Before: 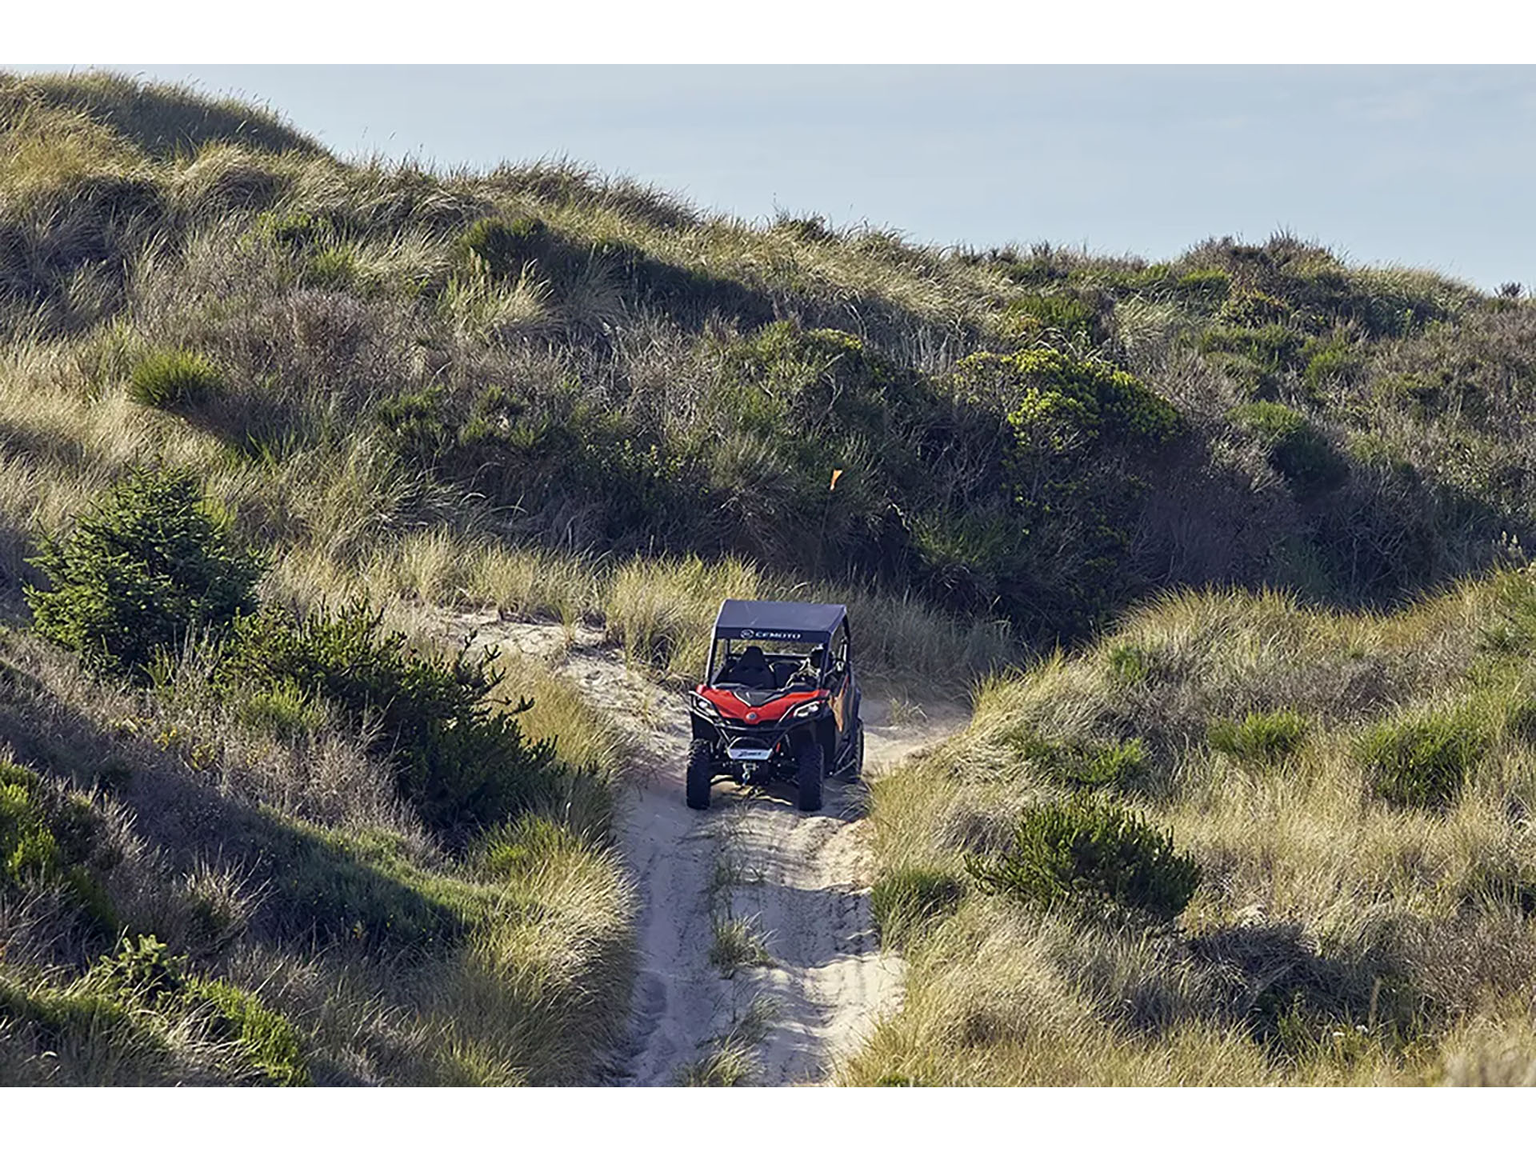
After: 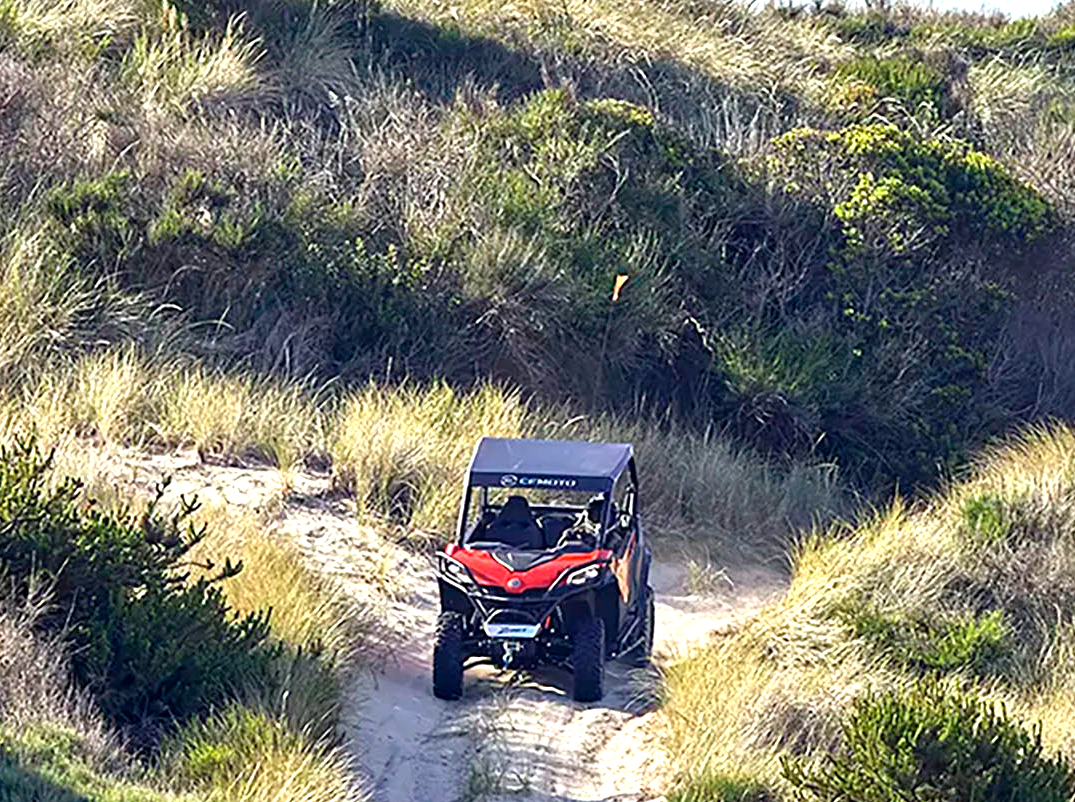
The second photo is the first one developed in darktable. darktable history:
exposure: exposure 1 EV, compensate highlight preservation false
crop and rotate: left 22.16%, top 21.711%, right 21.841%, bottom 22.556%
